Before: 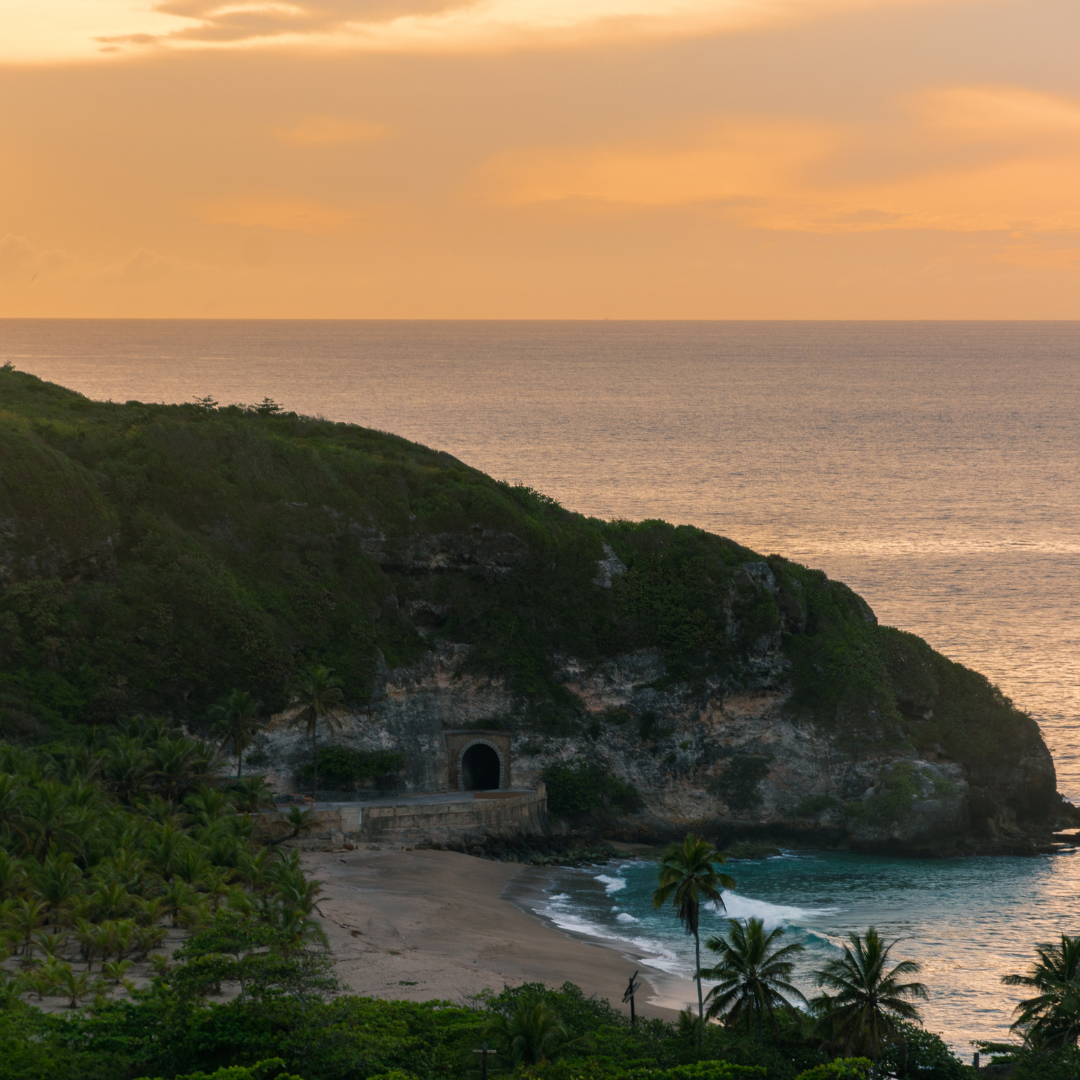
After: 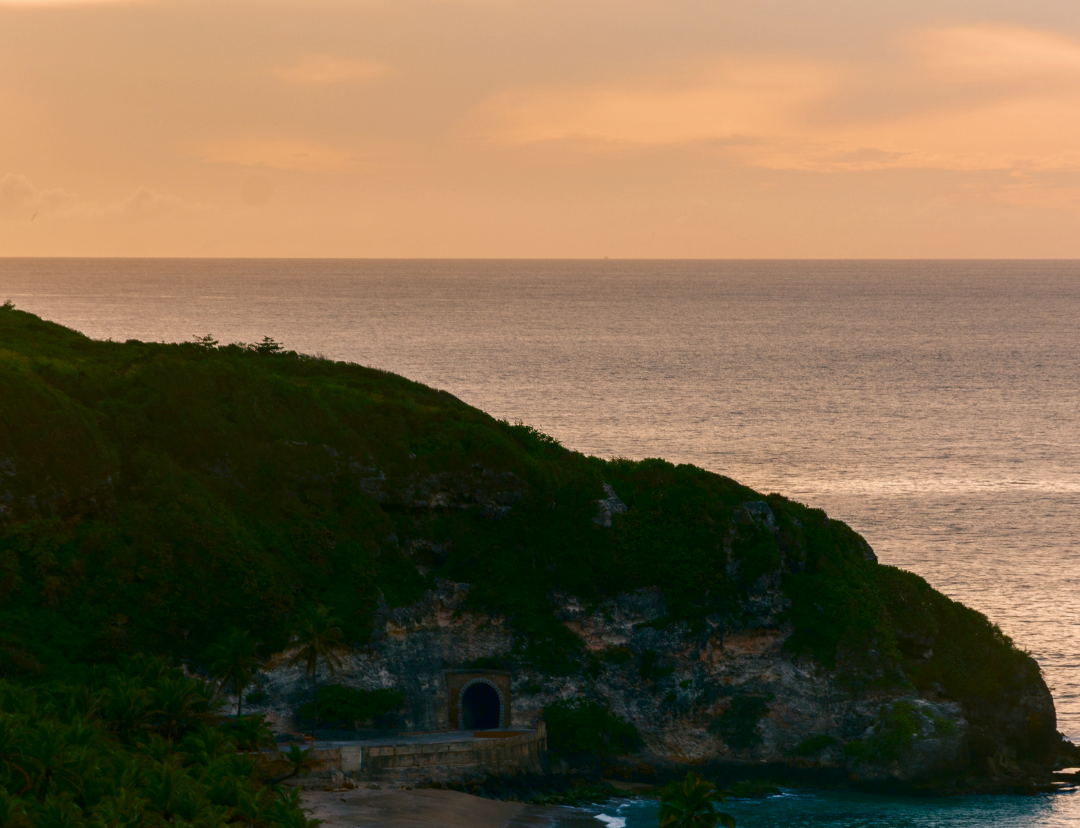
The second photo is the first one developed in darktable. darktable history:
crop: top 5.667%, bottom 17.637%
contrast brightness saturation: contrast 0.19, brightness -0.24, saturation 0.11
exposure: black level correction 0.001, exposure 0.5 EV, compensate exposure bias true, compensate highlight preservation false
color balance rgb: shadows lift › chroma 1%, shadows lift › hue 113°, highlights gain › chroma 0.2%, highlights gain › hue 333°, perceptual saturation grading › global saturation 20%, perceptual saturation grading › highlights -50%, perceptual saturation grading › shadows 25%, contrast -20%
